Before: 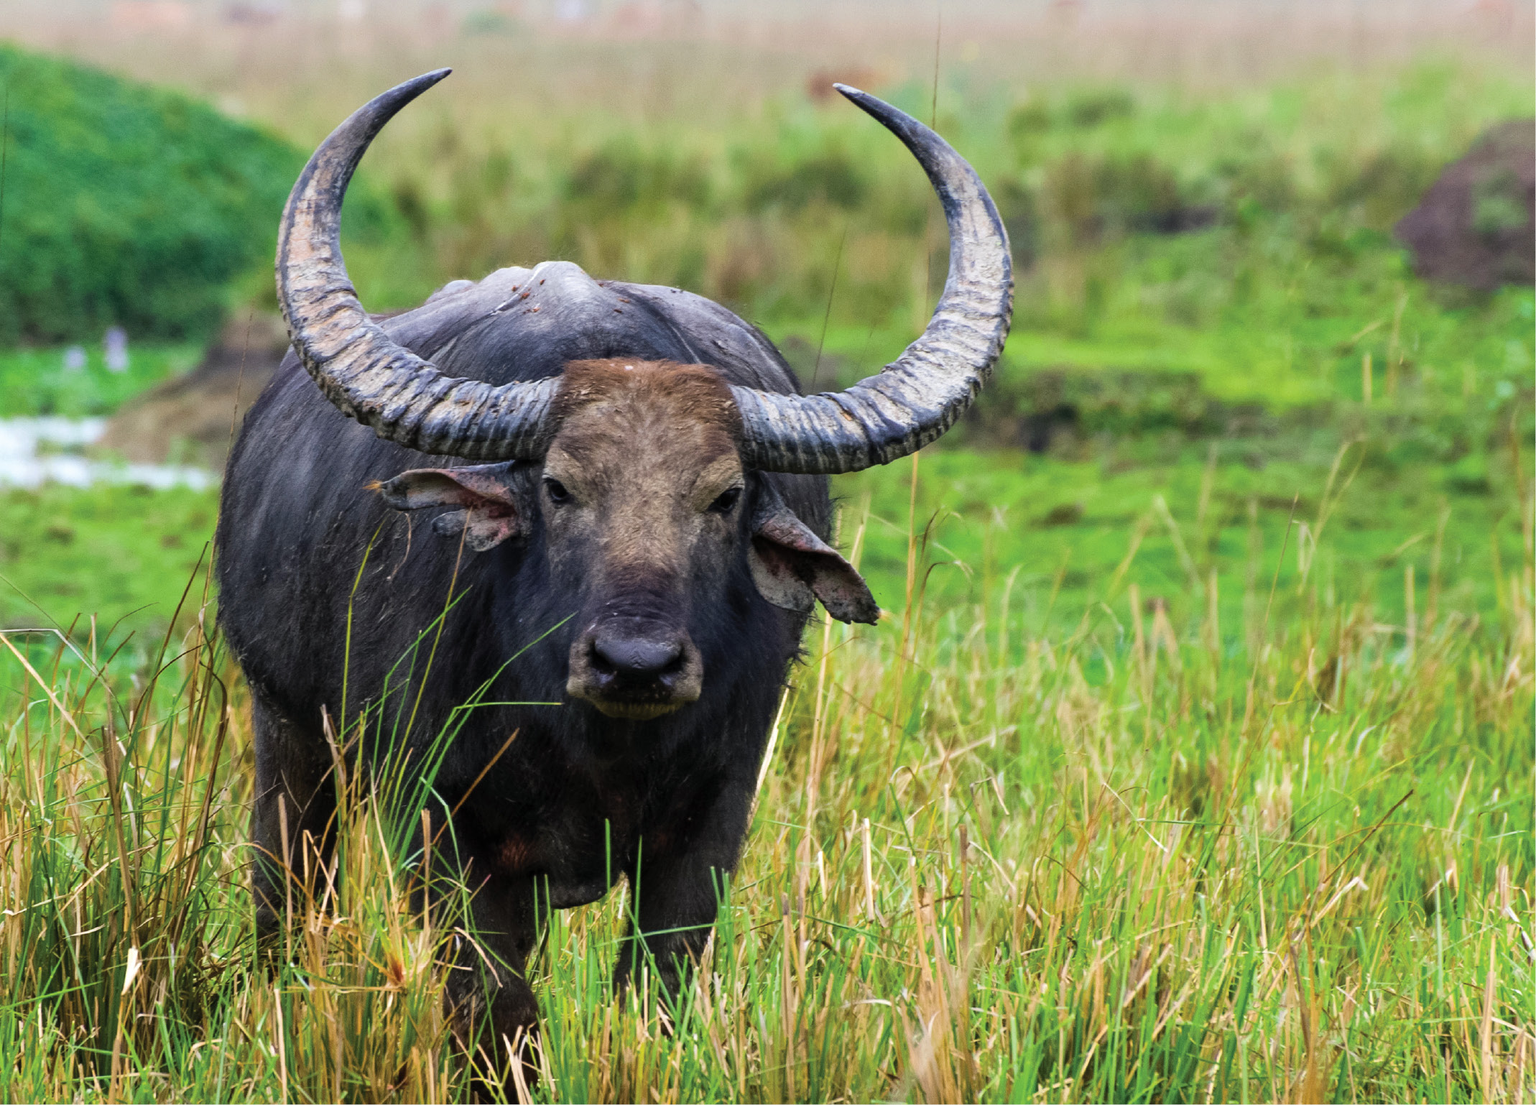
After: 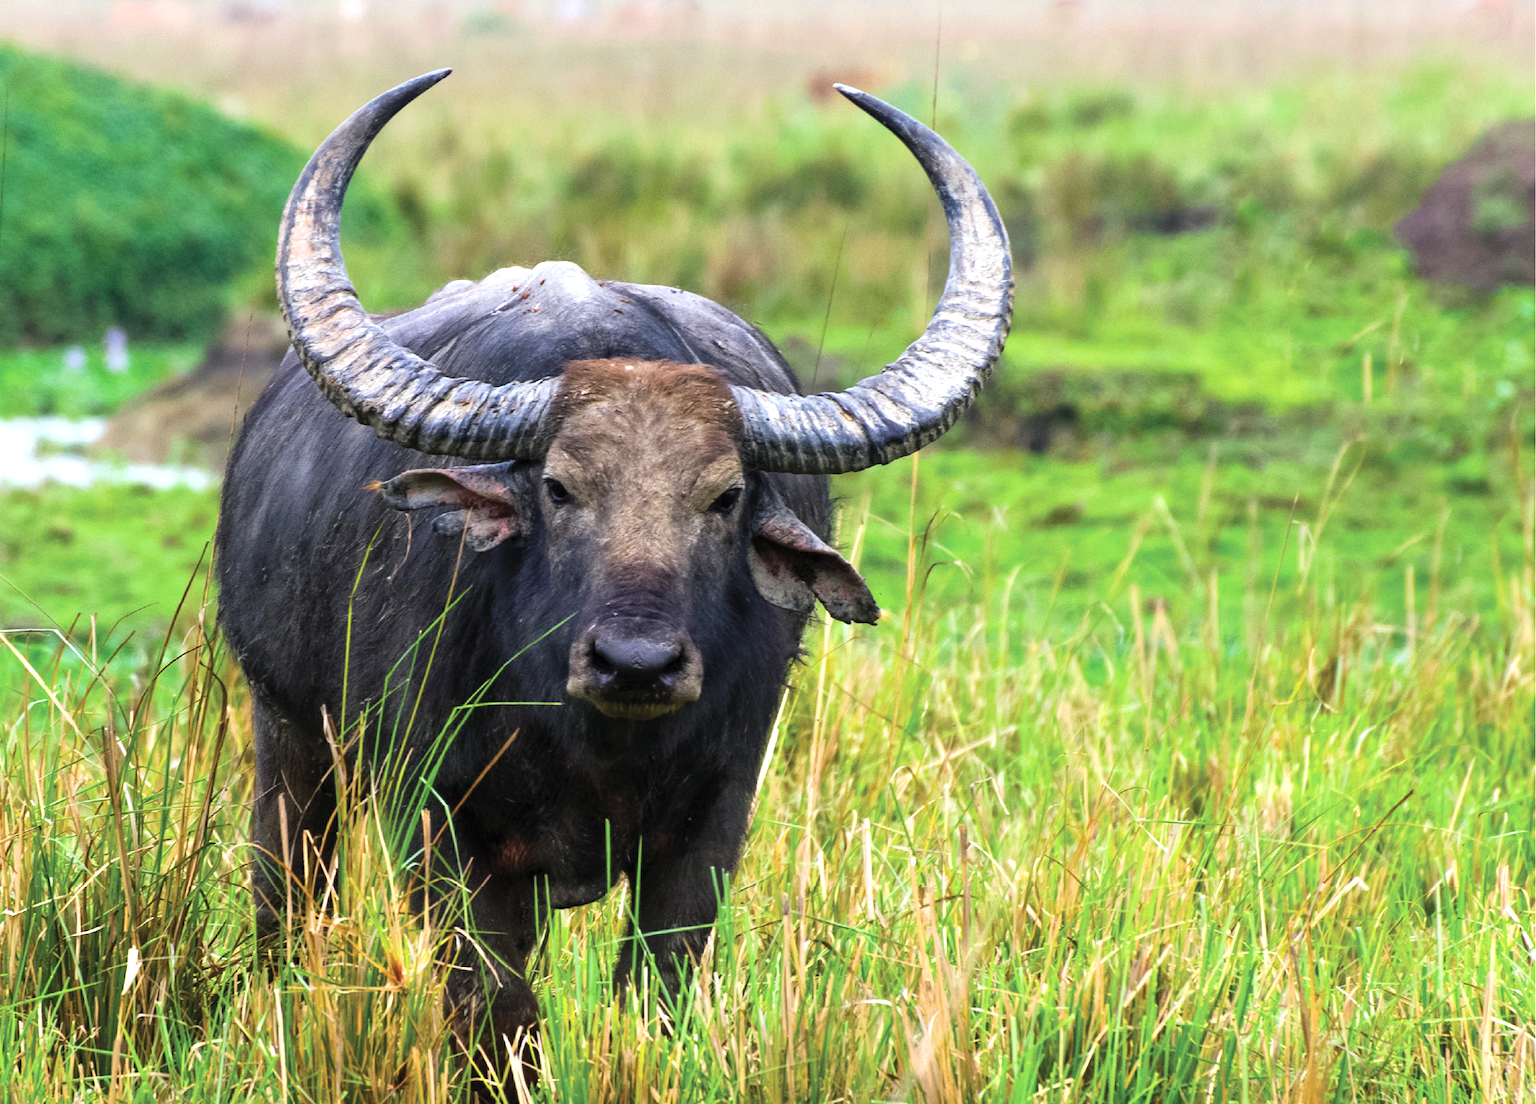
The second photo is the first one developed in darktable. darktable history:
tone equalizer: on, module defaults
exposure: black level correction 0, exposure 0.5 EV, compensate exposure bias true, compensate highlight preservation false
